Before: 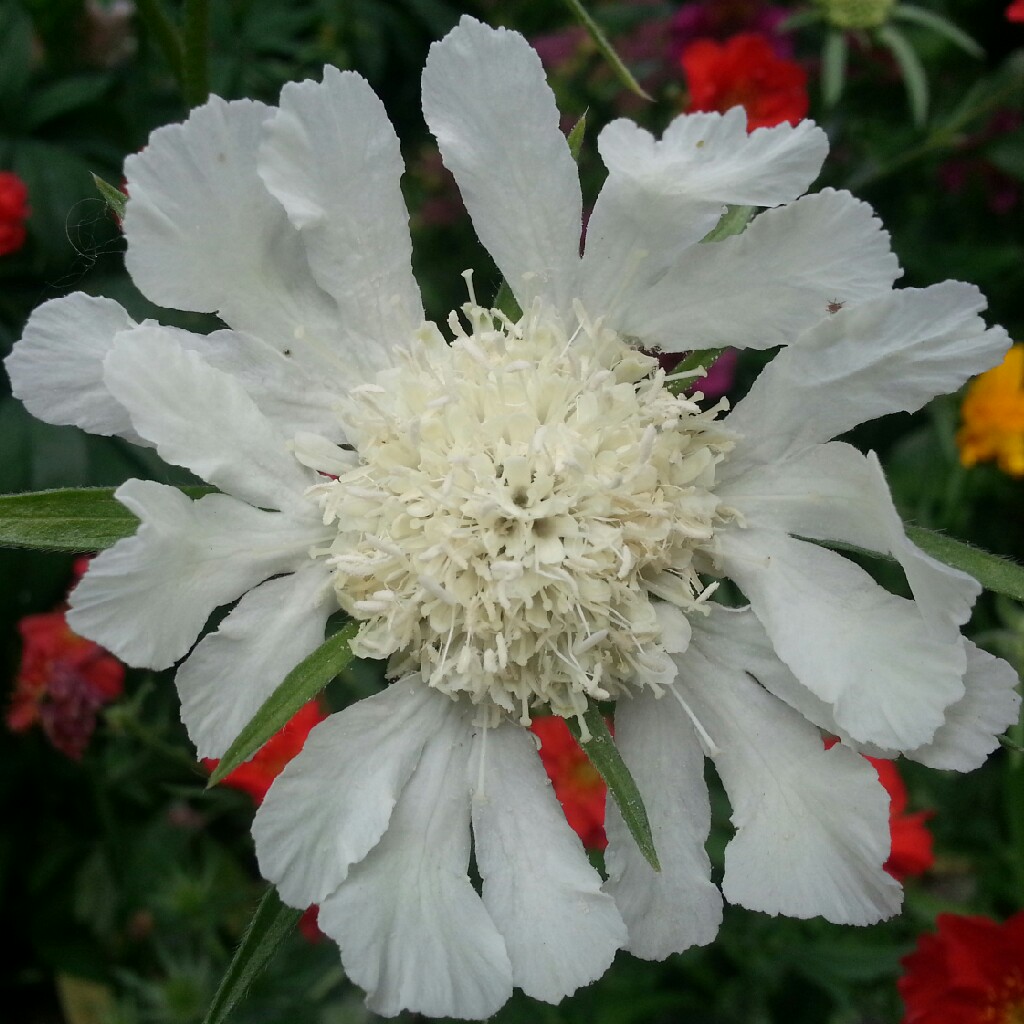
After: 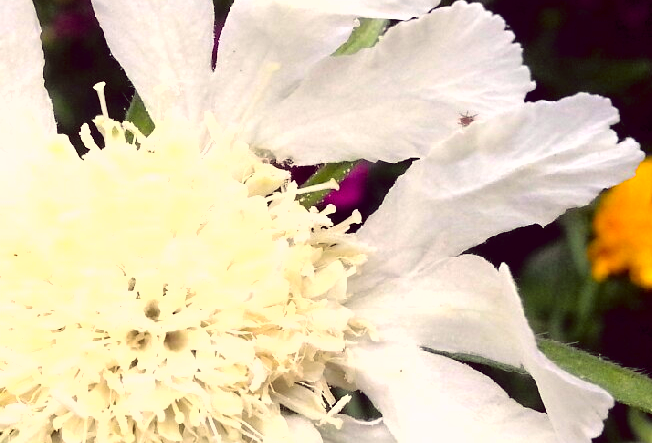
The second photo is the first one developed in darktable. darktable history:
color balance rgb: shadows lift › chroma 6.43%, shadows lift › hue 305.74°, highlights gain › chroma 2.43%, highlights gain › hue 35.74°, global offset › chroma 0.28%, global offset › hue 320.29°, linear chroma grading › global chroma 5.5%, perceptual saturation grading › global saturation 30%, contrast 5.15%
crop: left 36.005%, top 18.293%, right 0.31%, bottom 38.444%
fill light: exposure -2 EV, width 8.6
exposure: exposure 1.25 EV, compensate exposure bias true, compensate highlight preservation false
color zones: curves: ch1 [(0, 0.469) (0.01, 0.469) (0.12, 0.446) (0.248, 0.469) (0.5, 0.5) (0.748, 0.5) (0.99, 0.469) (1, 0.469)]
